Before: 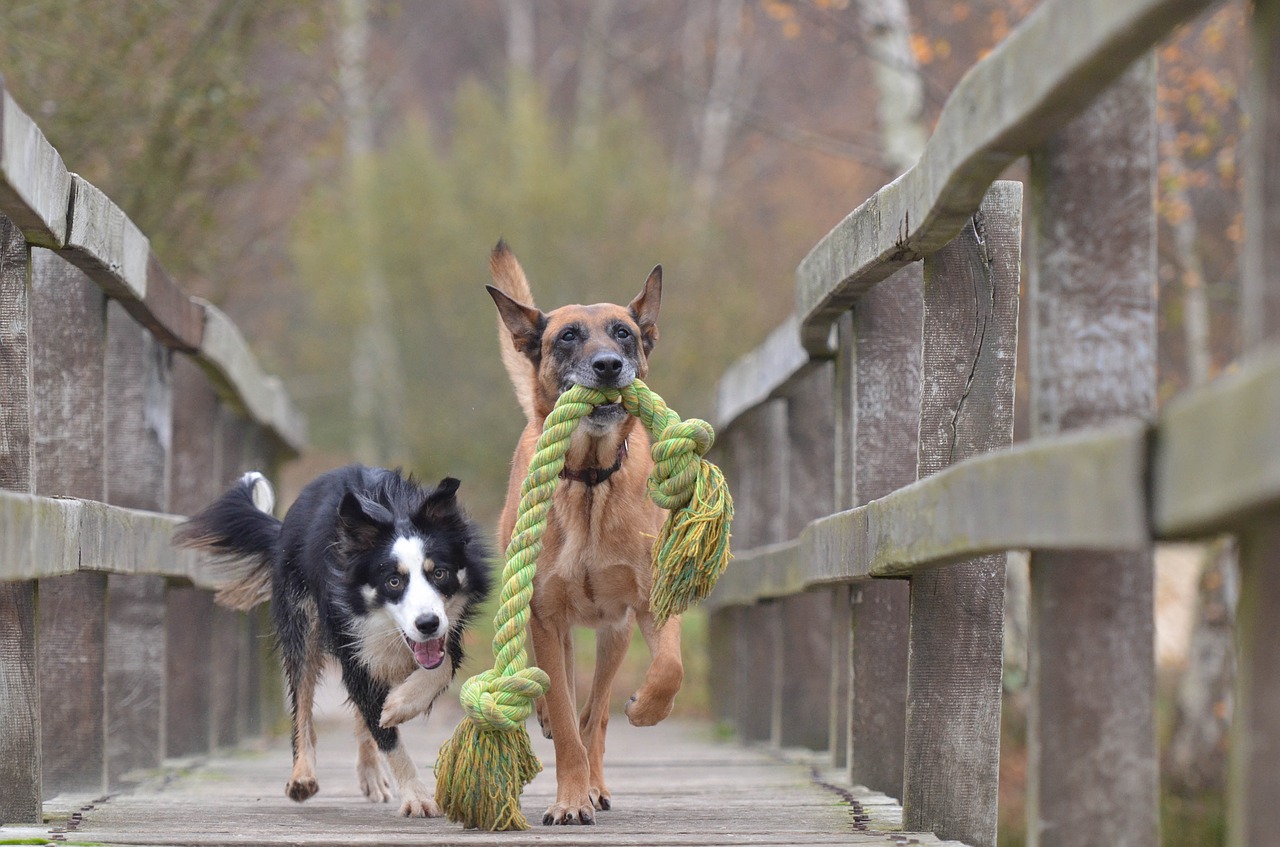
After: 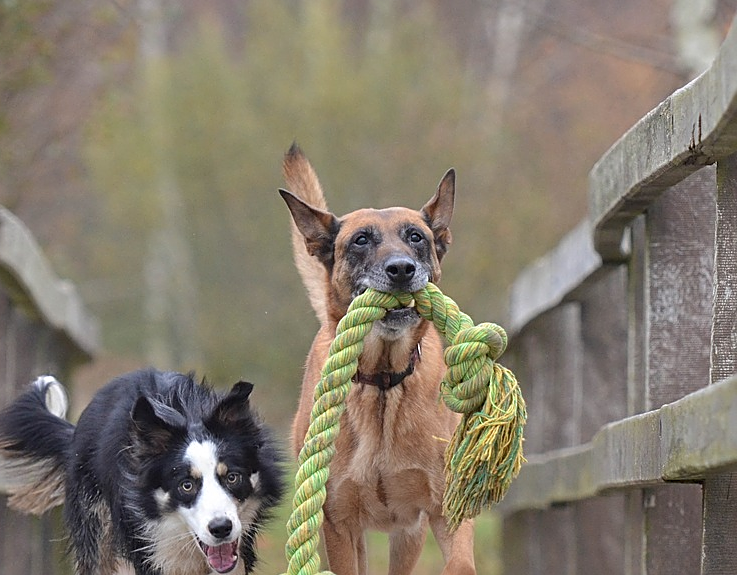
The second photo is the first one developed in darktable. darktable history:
sharpen: amount 0.495
crop: left 16.247%, top 11.414%, right 26.132%, bottom 20.649%
